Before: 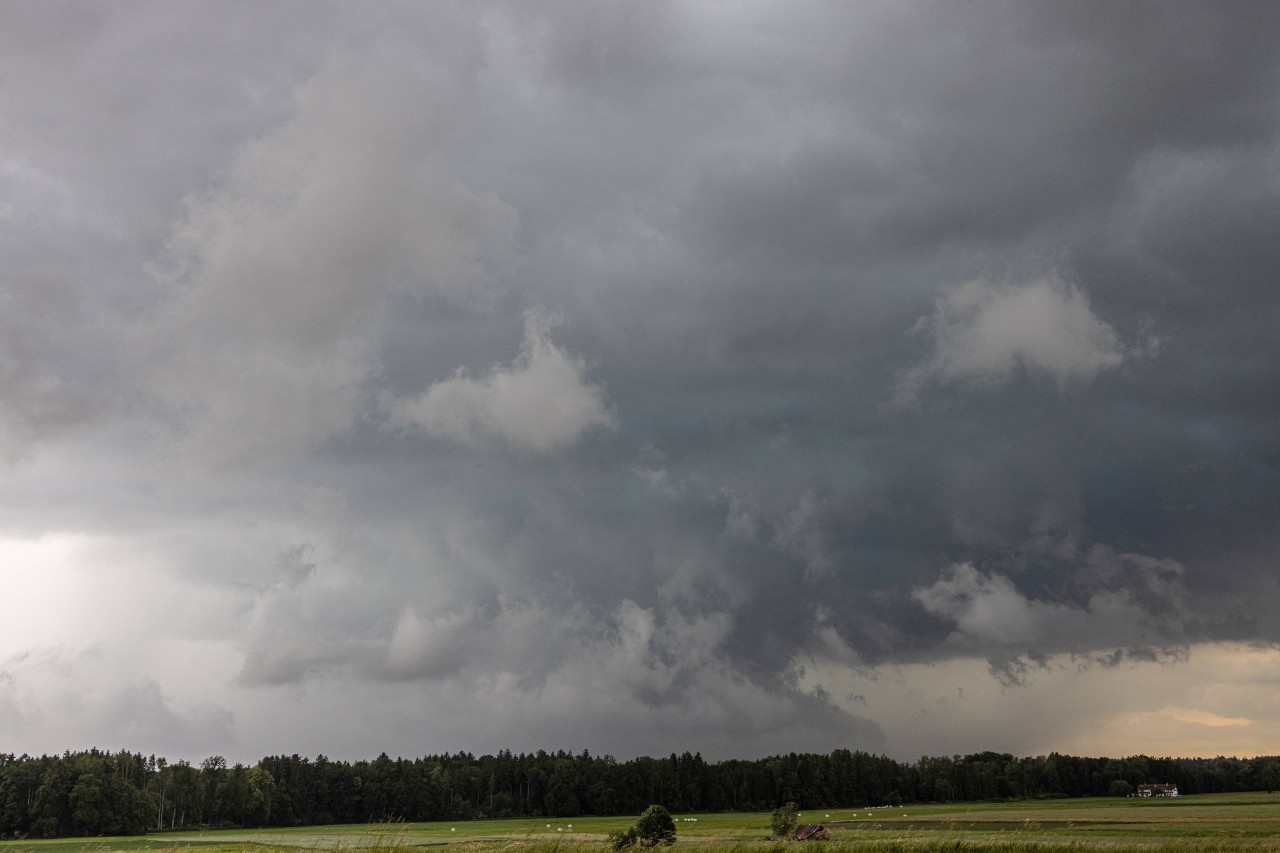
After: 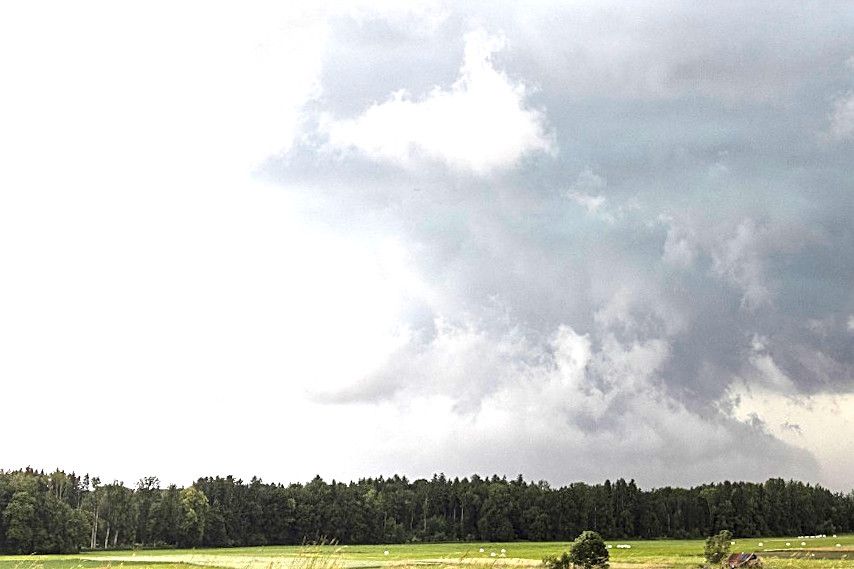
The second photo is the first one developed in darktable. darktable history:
crop and rotate: angle -0.82°, left 3.85%, top 31.828%, right 27.992%
exposure: black level correction 0, exposure 2 EV, compensate highlight preservation false
sharpen: on, module defaults
